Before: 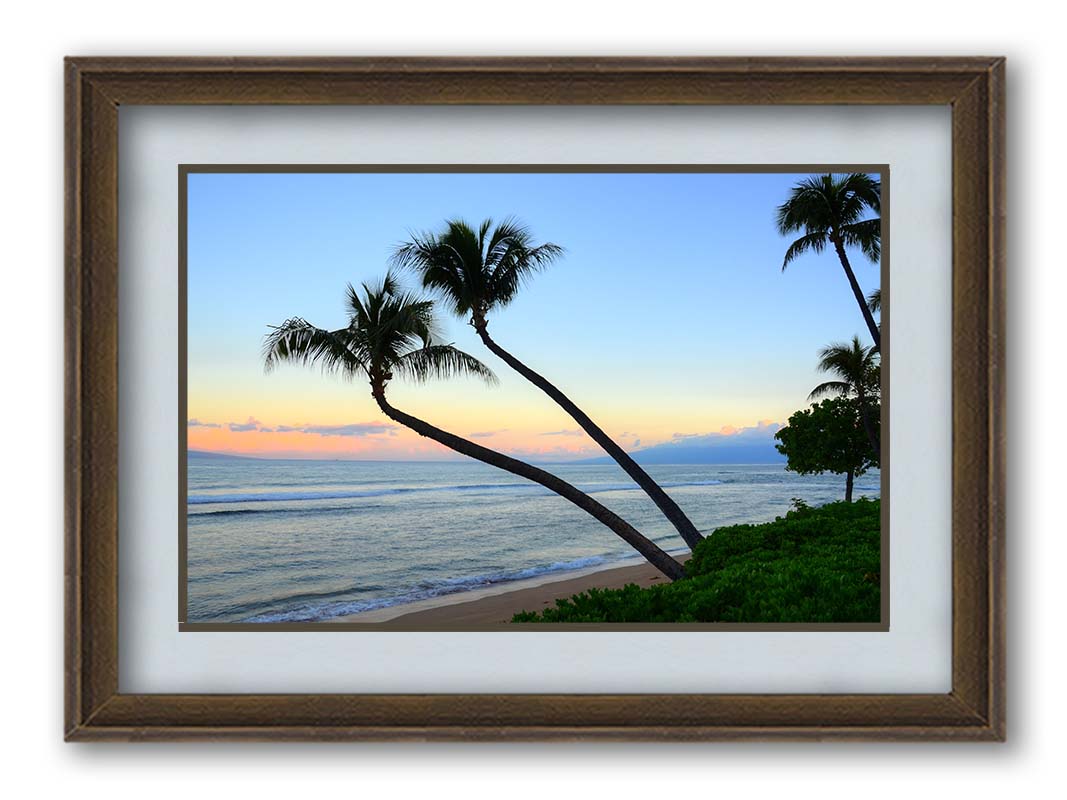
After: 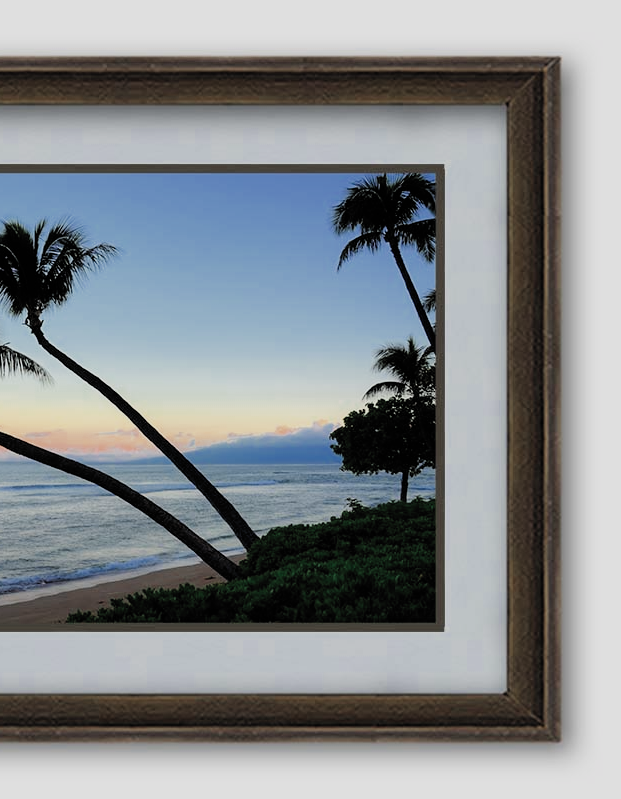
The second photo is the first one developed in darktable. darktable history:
color zones: curves: ch0 [(0, 0.5) (0.125, 0.4) (0.25, 0.5) (0.375, 0.4) (0.5, 0.4) (0.625, 0.35) (0.75, 0.35) (0.875, 0.5)]; ch1 [(0, 0.35) (0.125, 0.45) (0.25, 0.35) (0.375, 0.35) (0.5, 0.35) (0.625, 0.35) (0.75, 0.45) (0.875, 0.35)]; ch2 [(0, 0.6) (0.125, 0.5) (0.25, 0.5) (0.375, 0.6) (0.5, 0.6) (0.625, 0.5) (0.75, 0.5) (0.875, 0.5)]
crop: left 41.747%
filmic rgb: black relative exposure -7.65 EV, white relative exposure 3.96 EV, threshold 5.99 EV, hardness 4.02, contrast 1.1, highlights saturation mix -31.19%, color science v6 (2022), enable highlight reconstruction true
